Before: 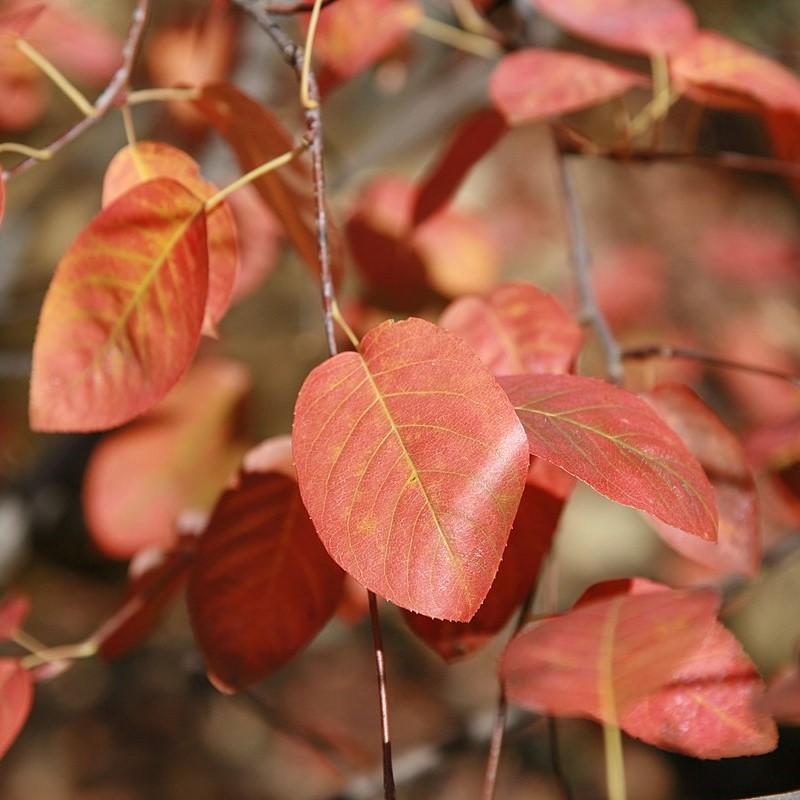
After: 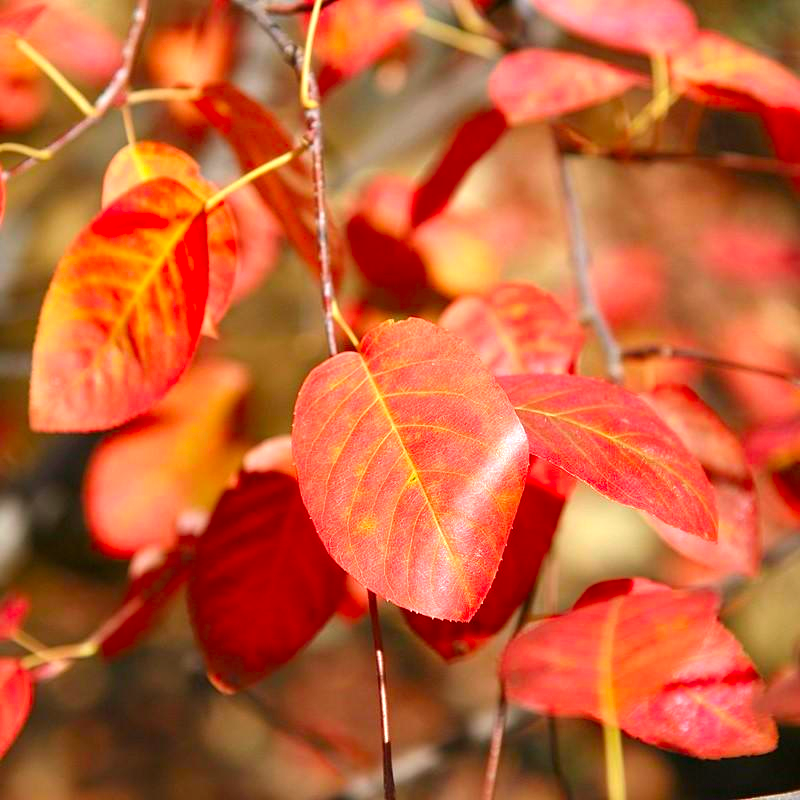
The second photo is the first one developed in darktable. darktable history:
exposure: exposure 0.661 EV, compensate highlight preservation false
contrast brightness saturation: saturation 0.5
